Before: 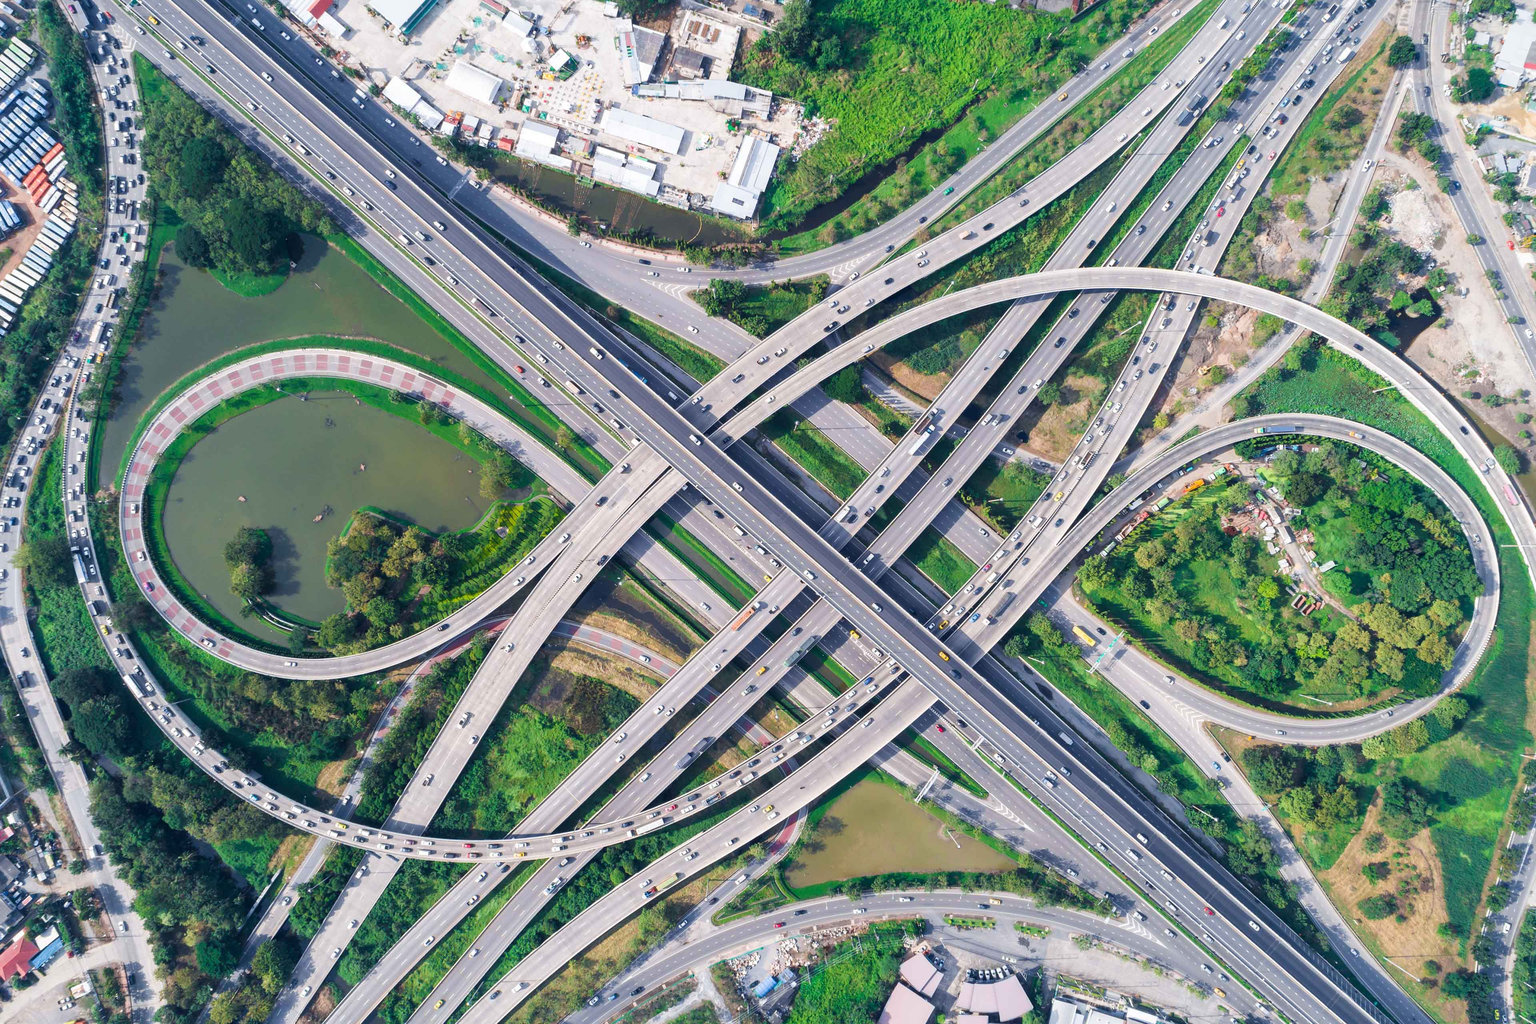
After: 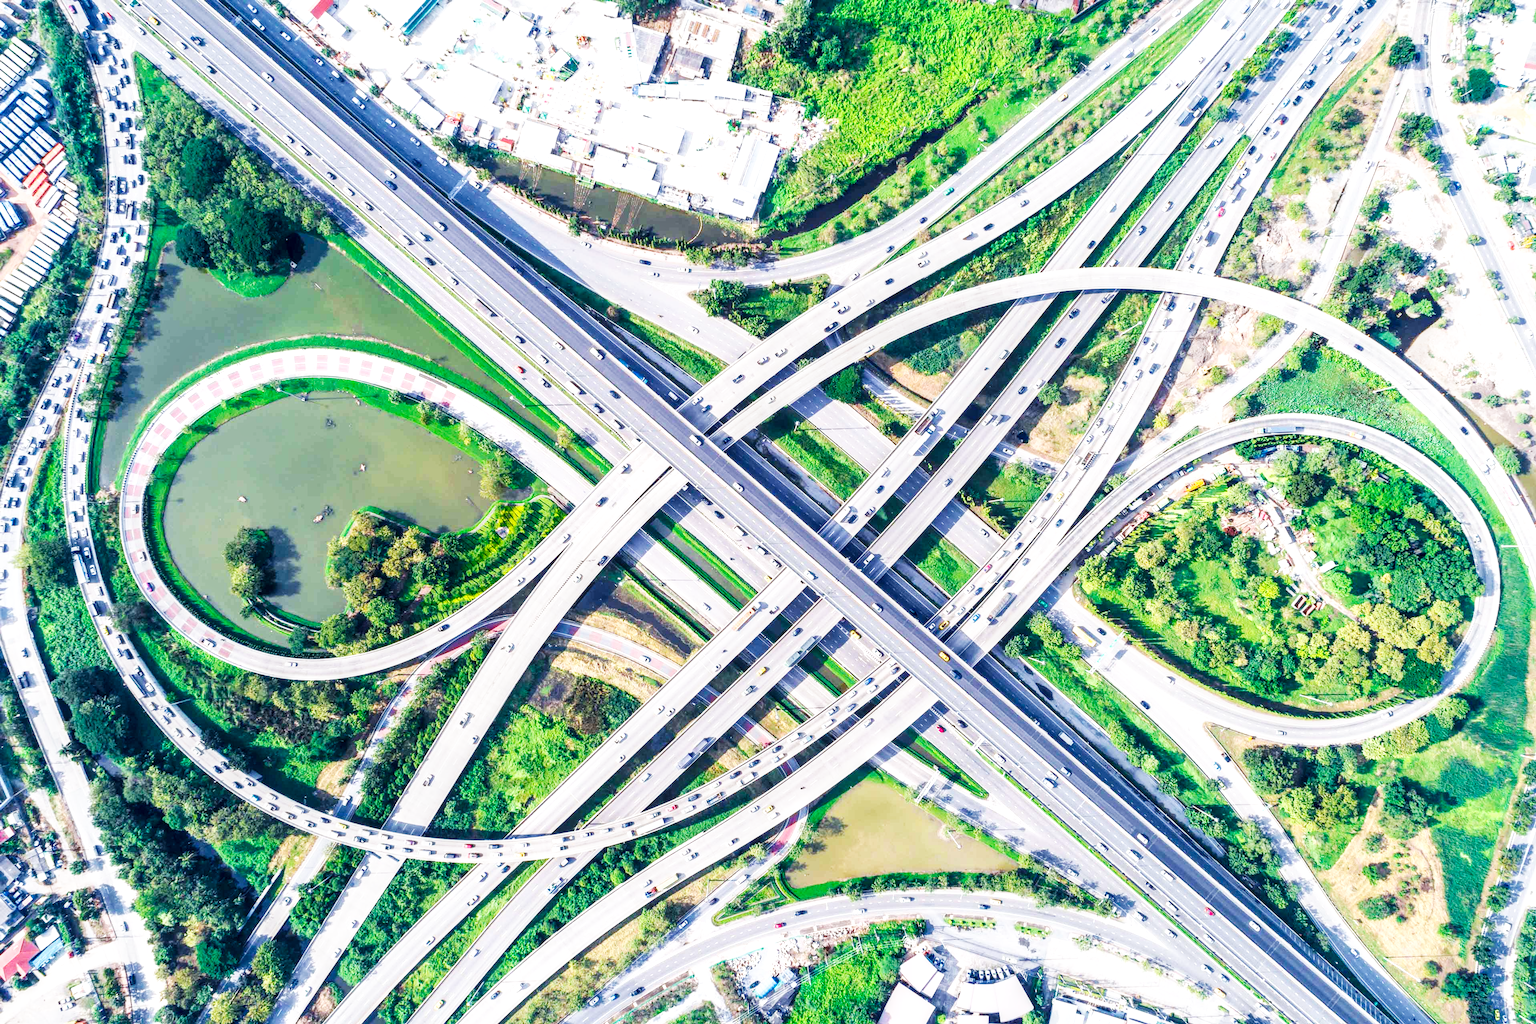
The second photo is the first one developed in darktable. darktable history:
base curve: curves: ch0 [(0, 0) (0.007, 0.004) (0.027, 0.03) (0.046, 0.07) (0.207, 0.54) (0.442, 0.872) (0.673, 0.972) (1, 1)], preserve colors none
local contrast: detail 130%
